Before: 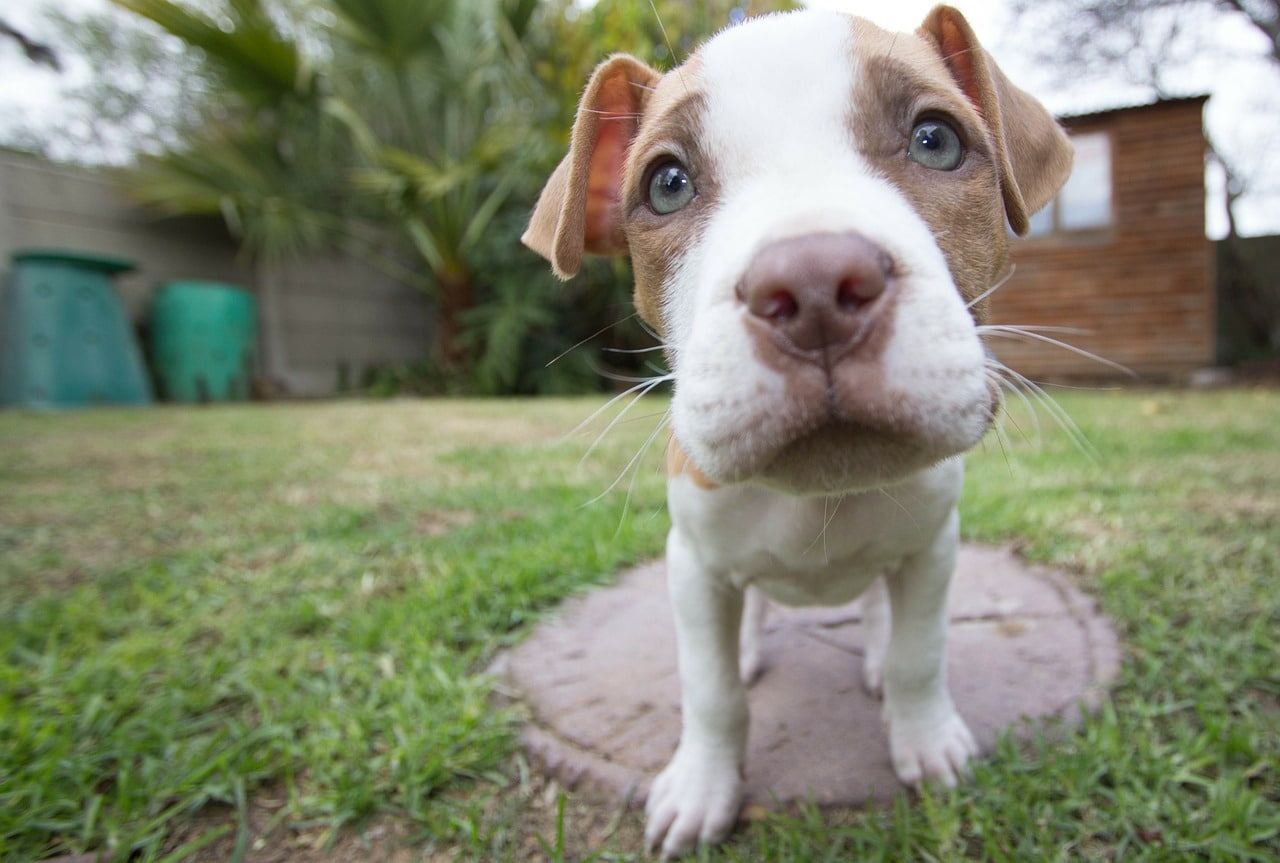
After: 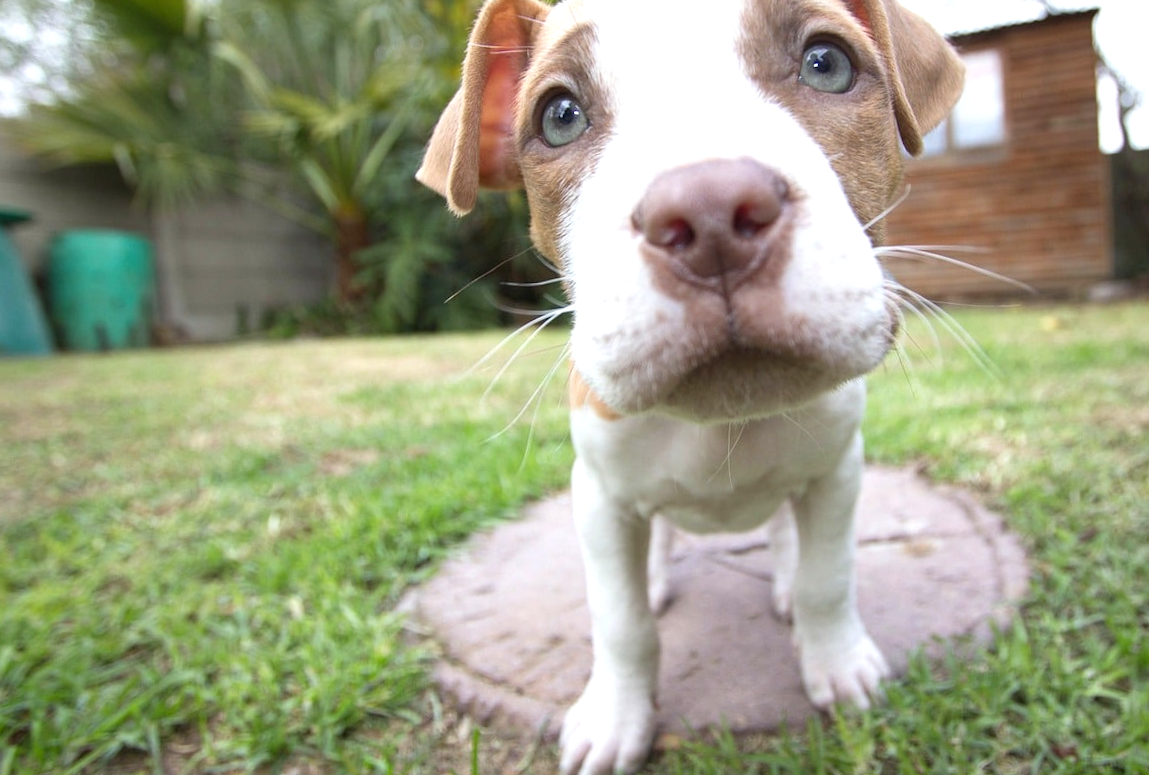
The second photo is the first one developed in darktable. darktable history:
crop and rotate: angle 1.96°, left 5.673%, top 5.673%
exposure: exposure 0.6 EV, compensate highlight preservation false
